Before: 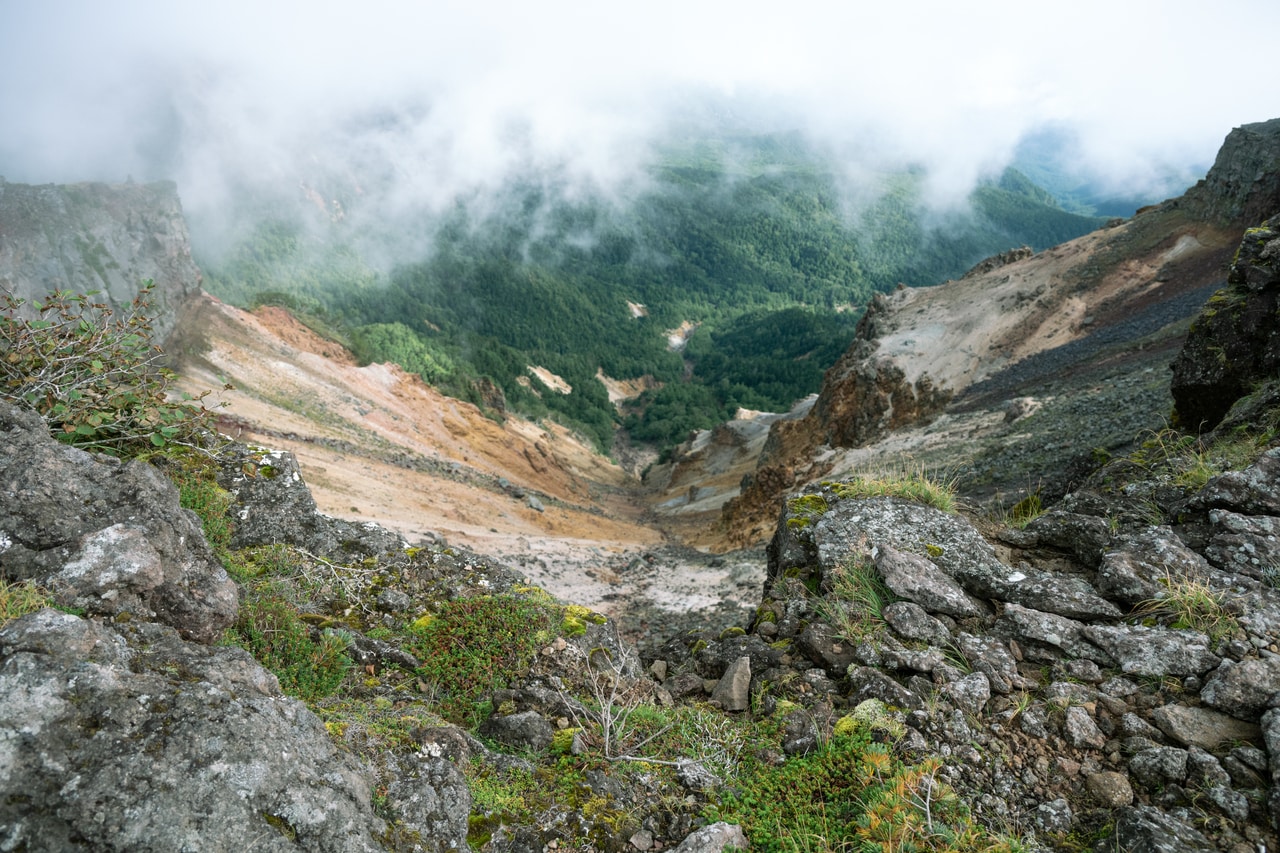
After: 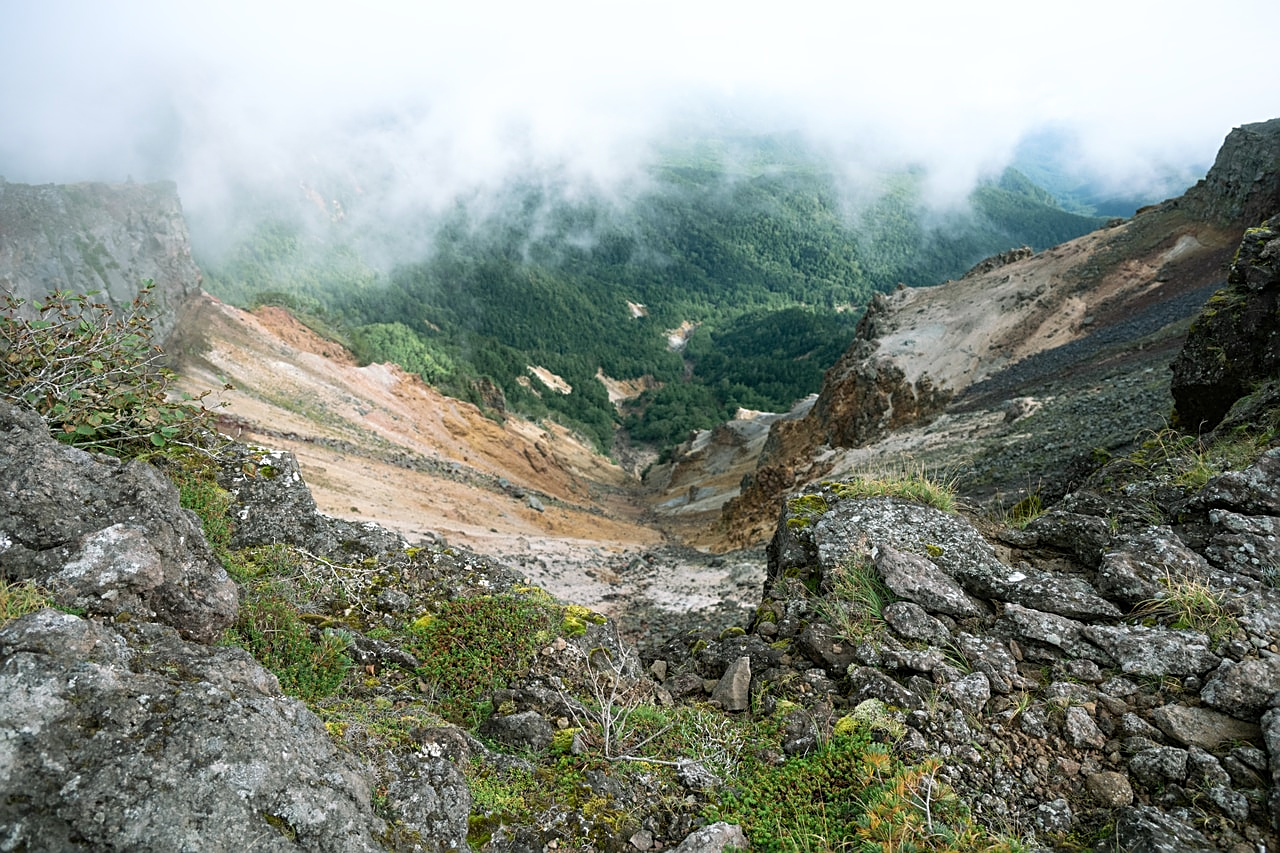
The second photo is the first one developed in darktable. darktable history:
sharpen: on, module defaults
shadows and highlights: shadows -24.28, highlights 49.77, soften with gaussian
